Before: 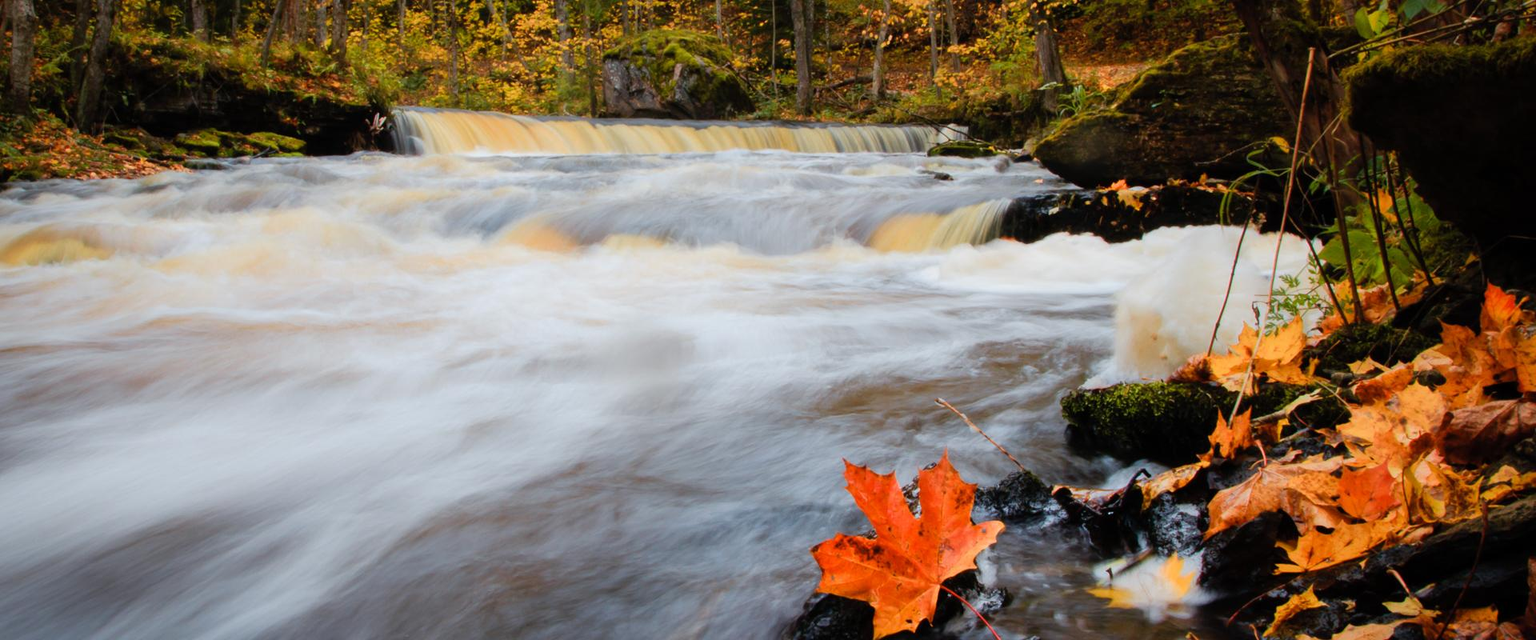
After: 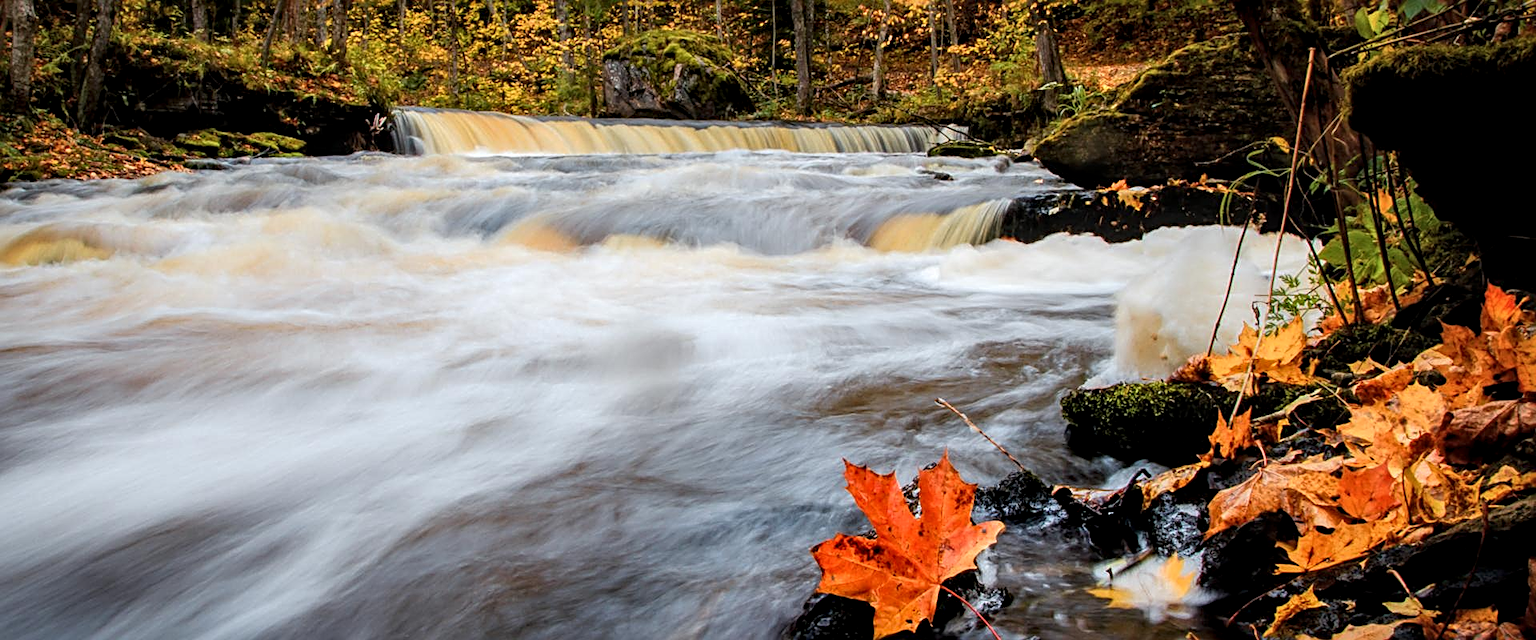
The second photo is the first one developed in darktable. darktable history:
local contrast: detail 150%
sharpen: radius 2.532, amount 0.618
